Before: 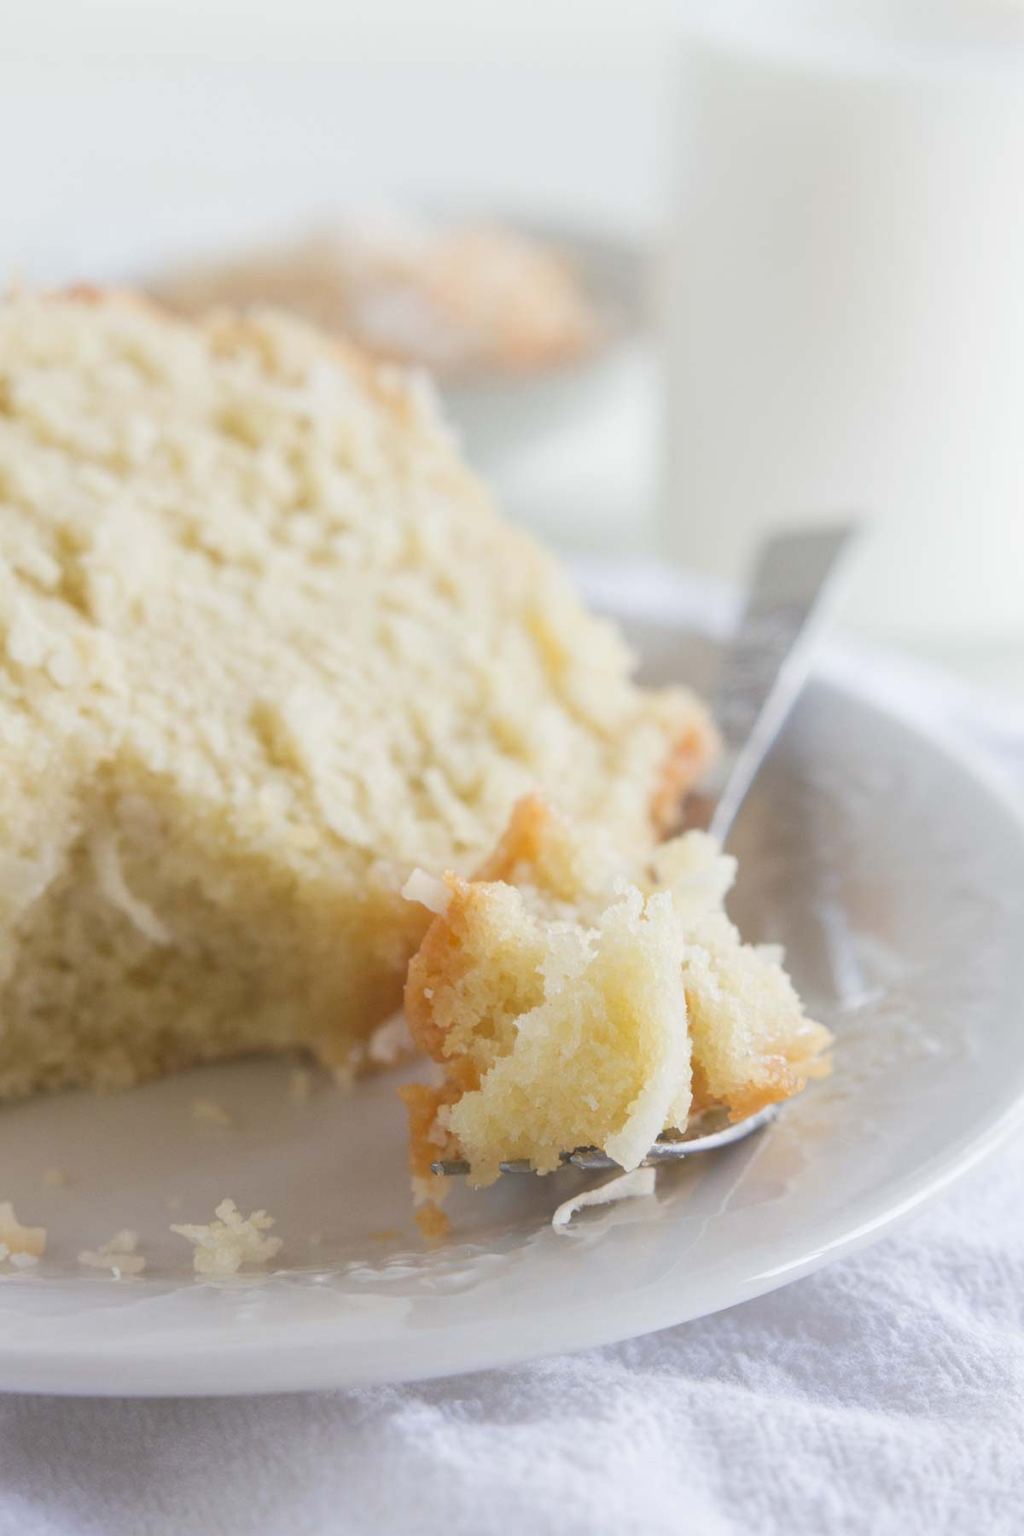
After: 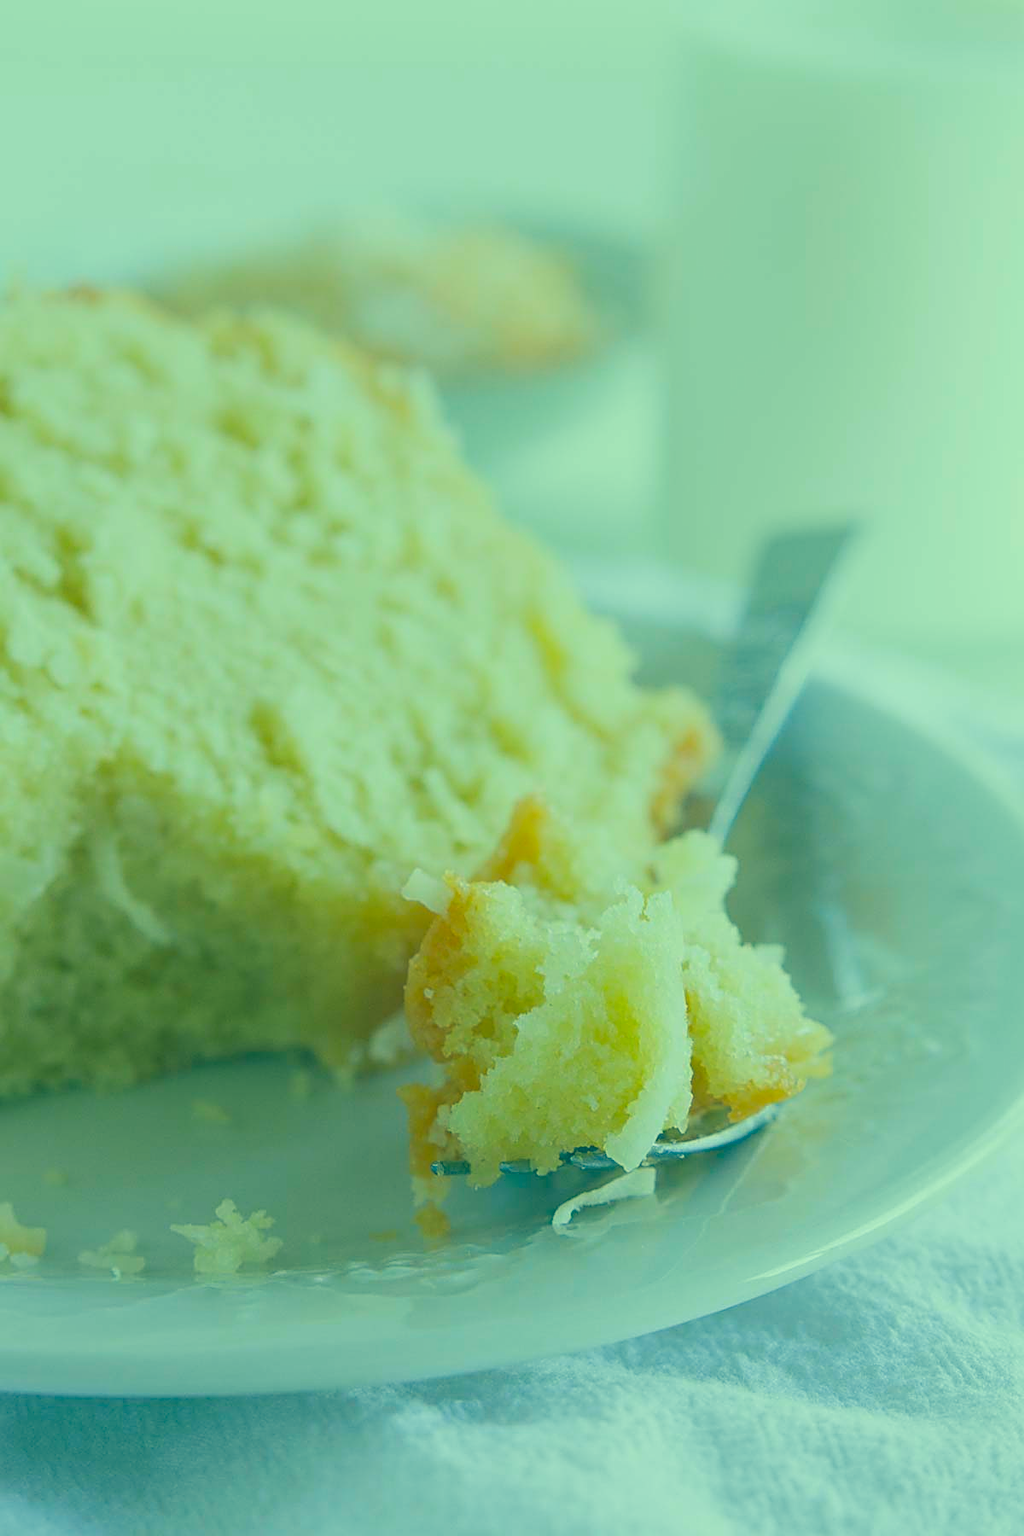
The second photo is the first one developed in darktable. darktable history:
contrast brightness saturation: contrast -0.198, saturation 0.187
sharpen: amount 0.733
color correction: highlights a* -15.34, highlights b* 39.96, shadows a* -39.92, shadows b* -26.79
color calibration: illuminant F (fluorescent), F source F9 (Cool White Deluxe 4150 K) – high CRI, x 0.374, y 0.373, temperature 4159.23 K
